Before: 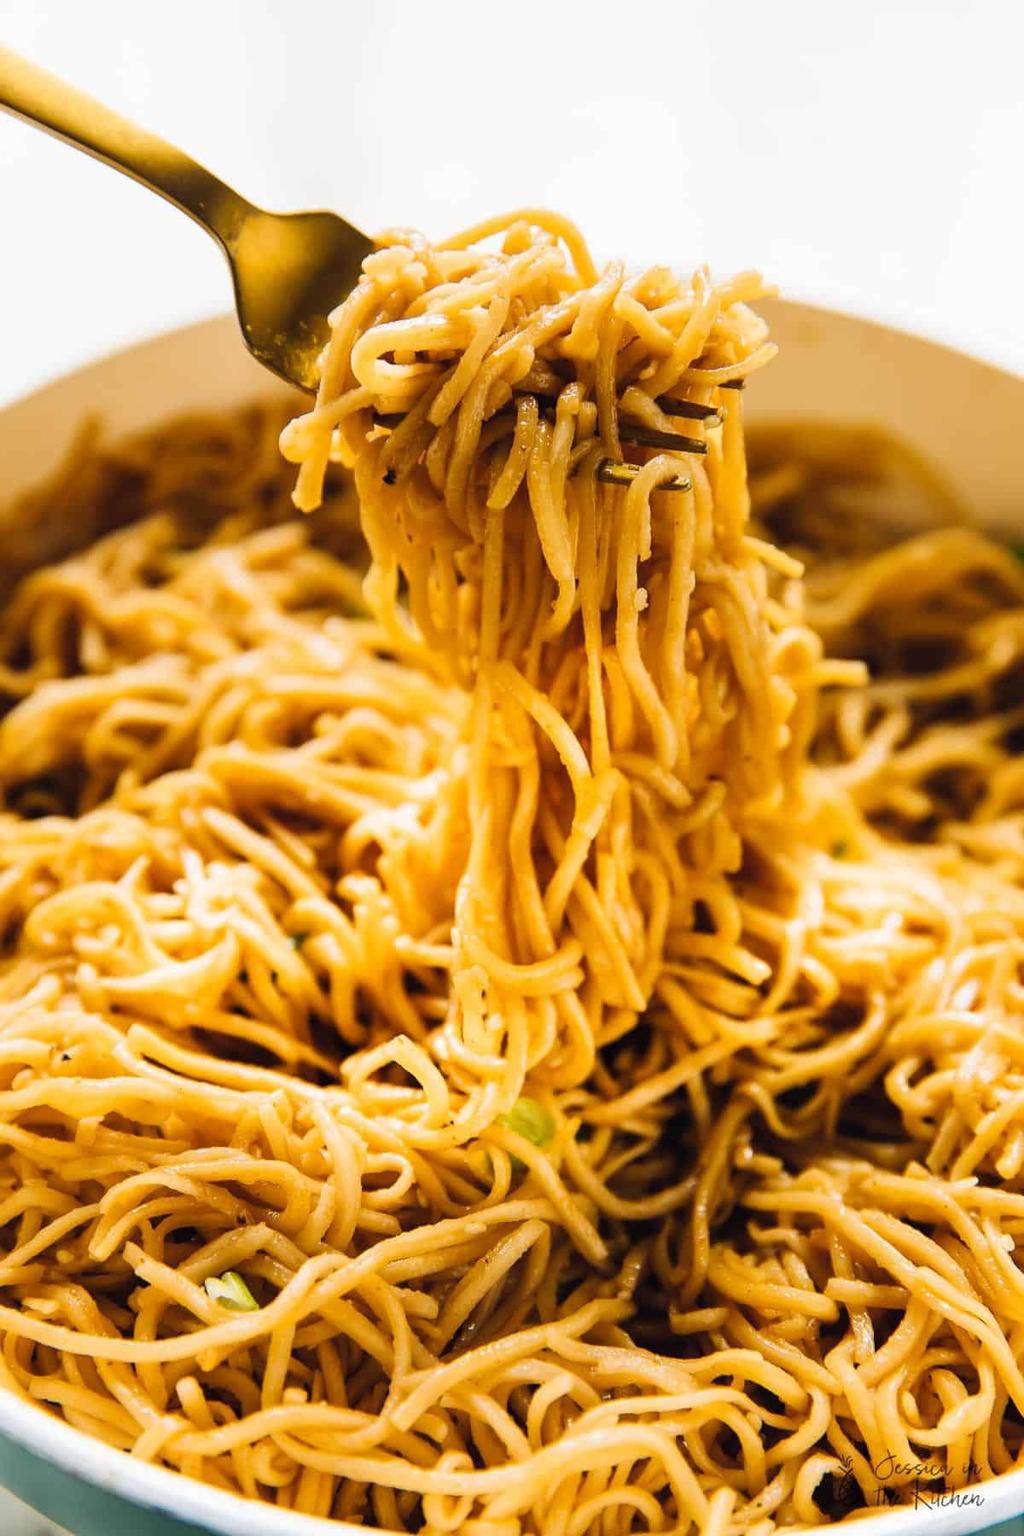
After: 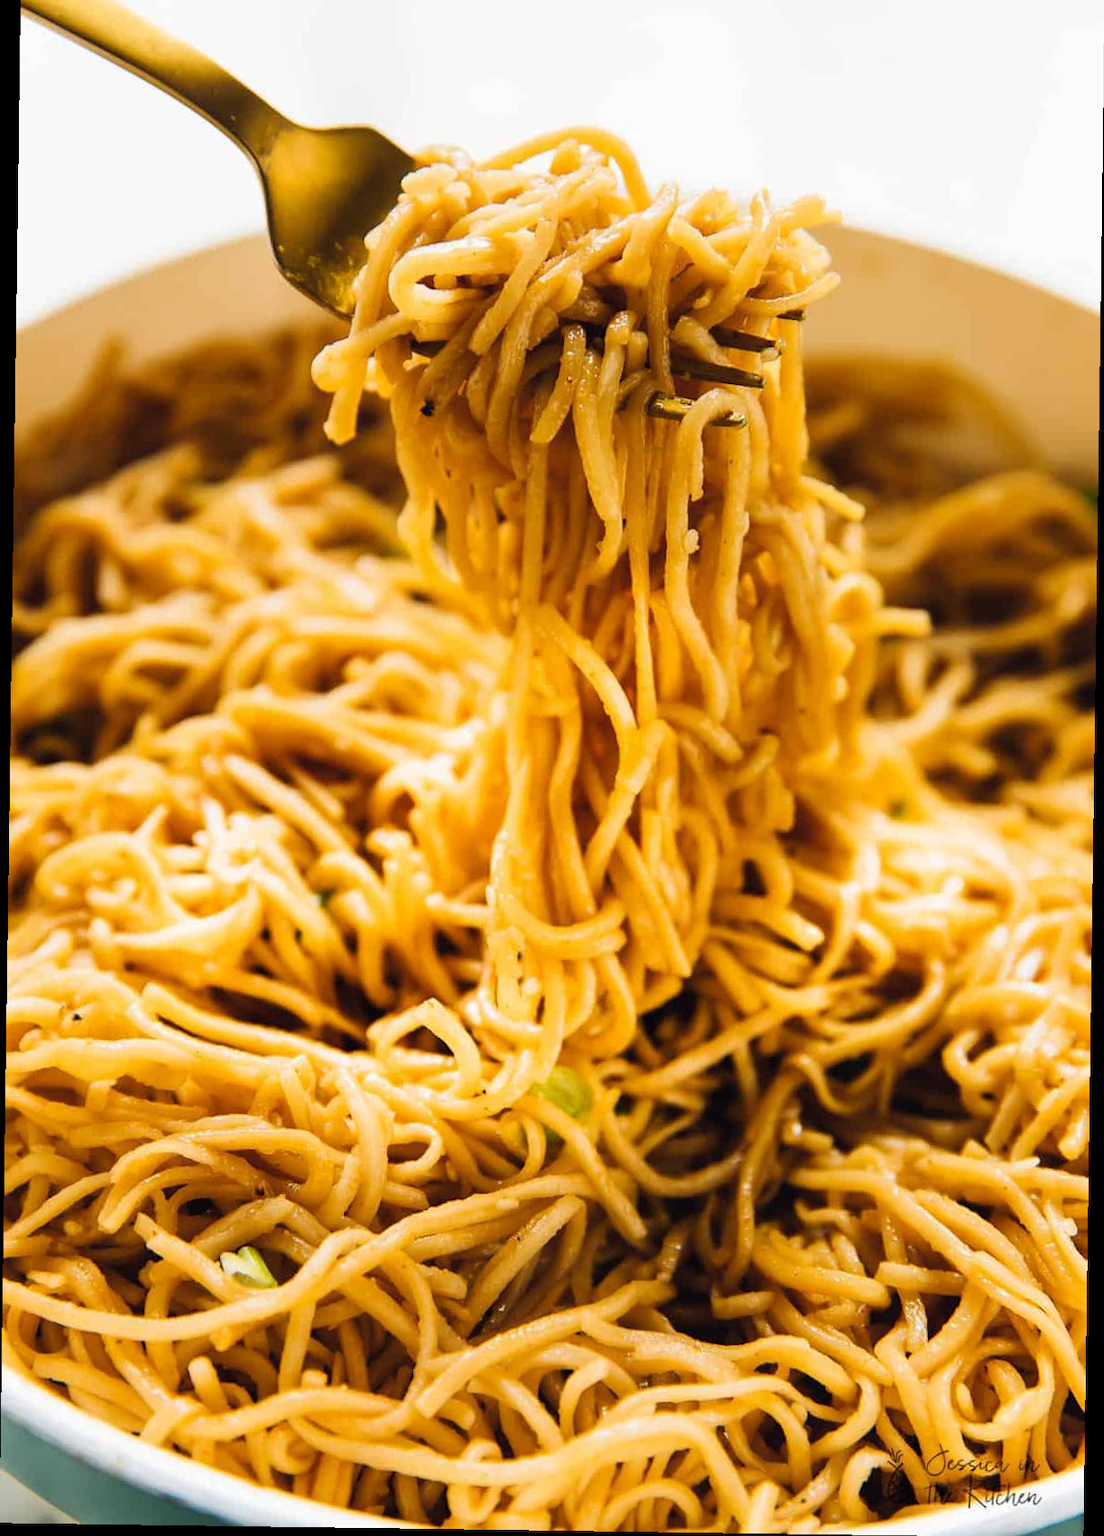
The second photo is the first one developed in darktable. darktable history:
crop and rotate: top 6.25%
rotate and perspective: rotation 0.8°, automatic cropping off
